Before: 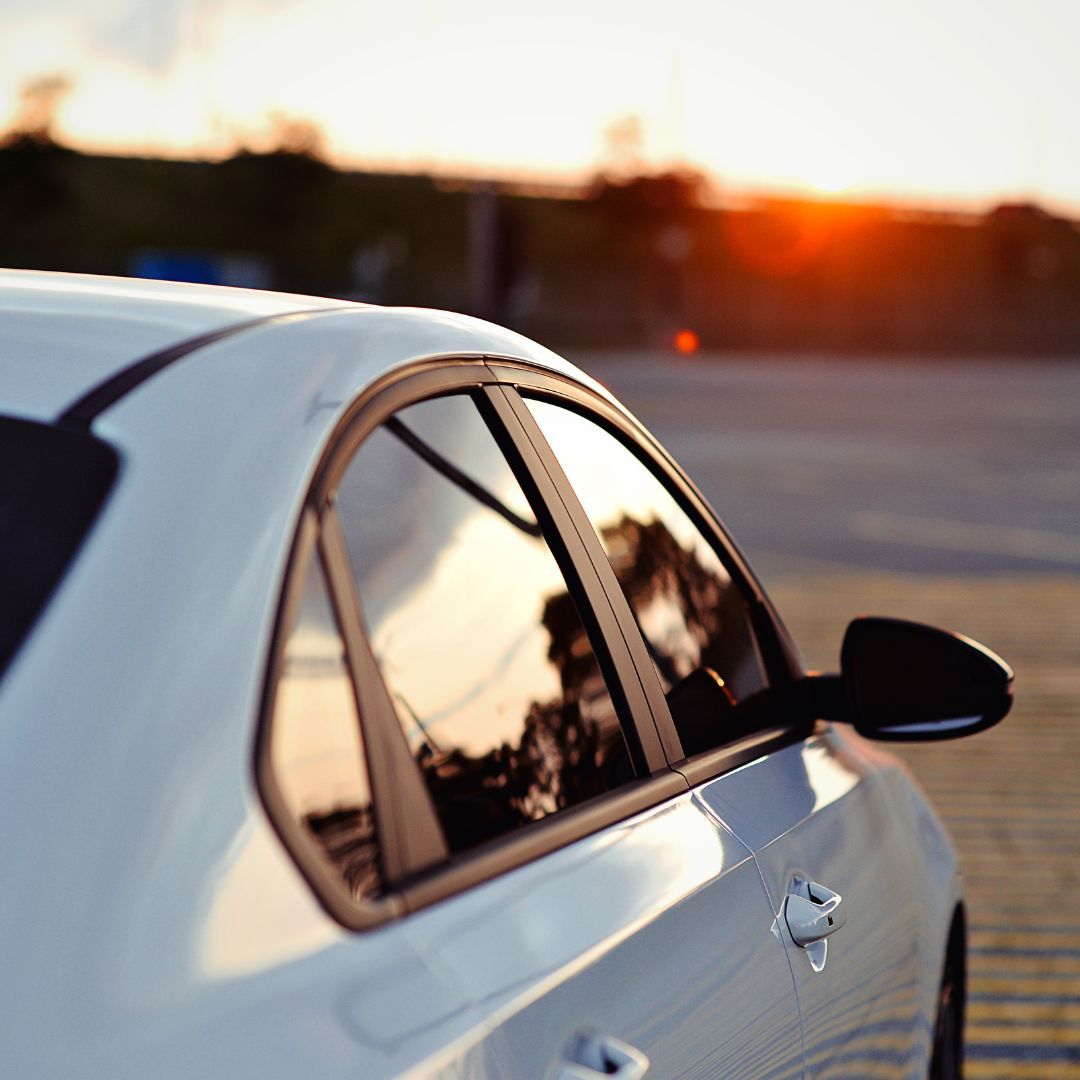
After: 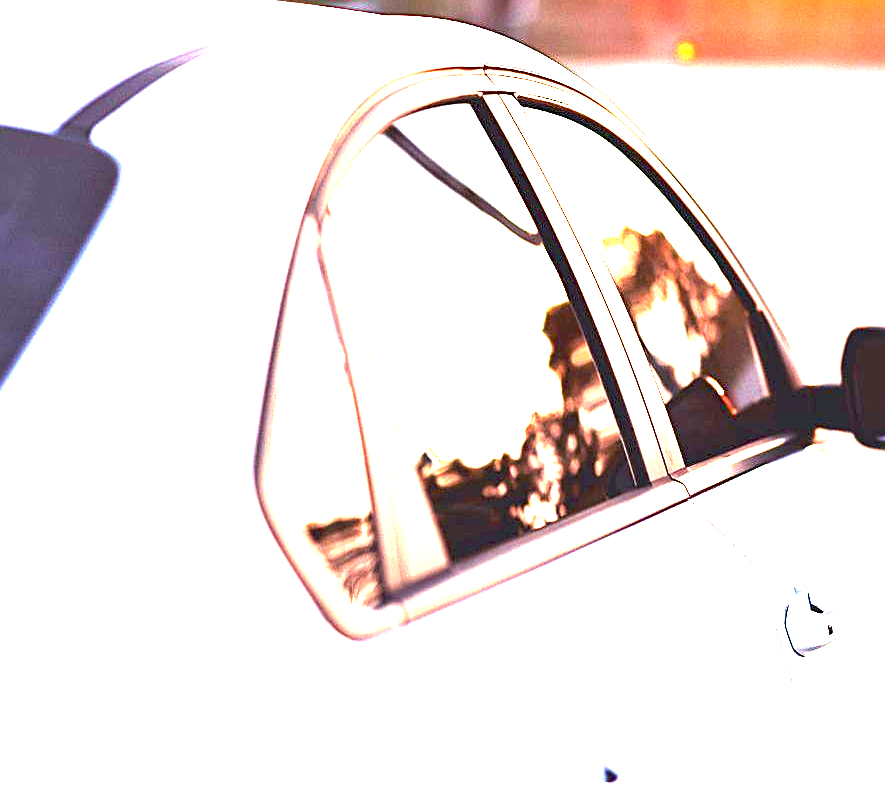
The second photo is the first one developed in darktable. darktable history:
crop: top 26.947%, right 18.053%
exposure: black level correction 0, exposure 3.968 EV, compensate highlight preservation false
sharpen: on, module defaults
